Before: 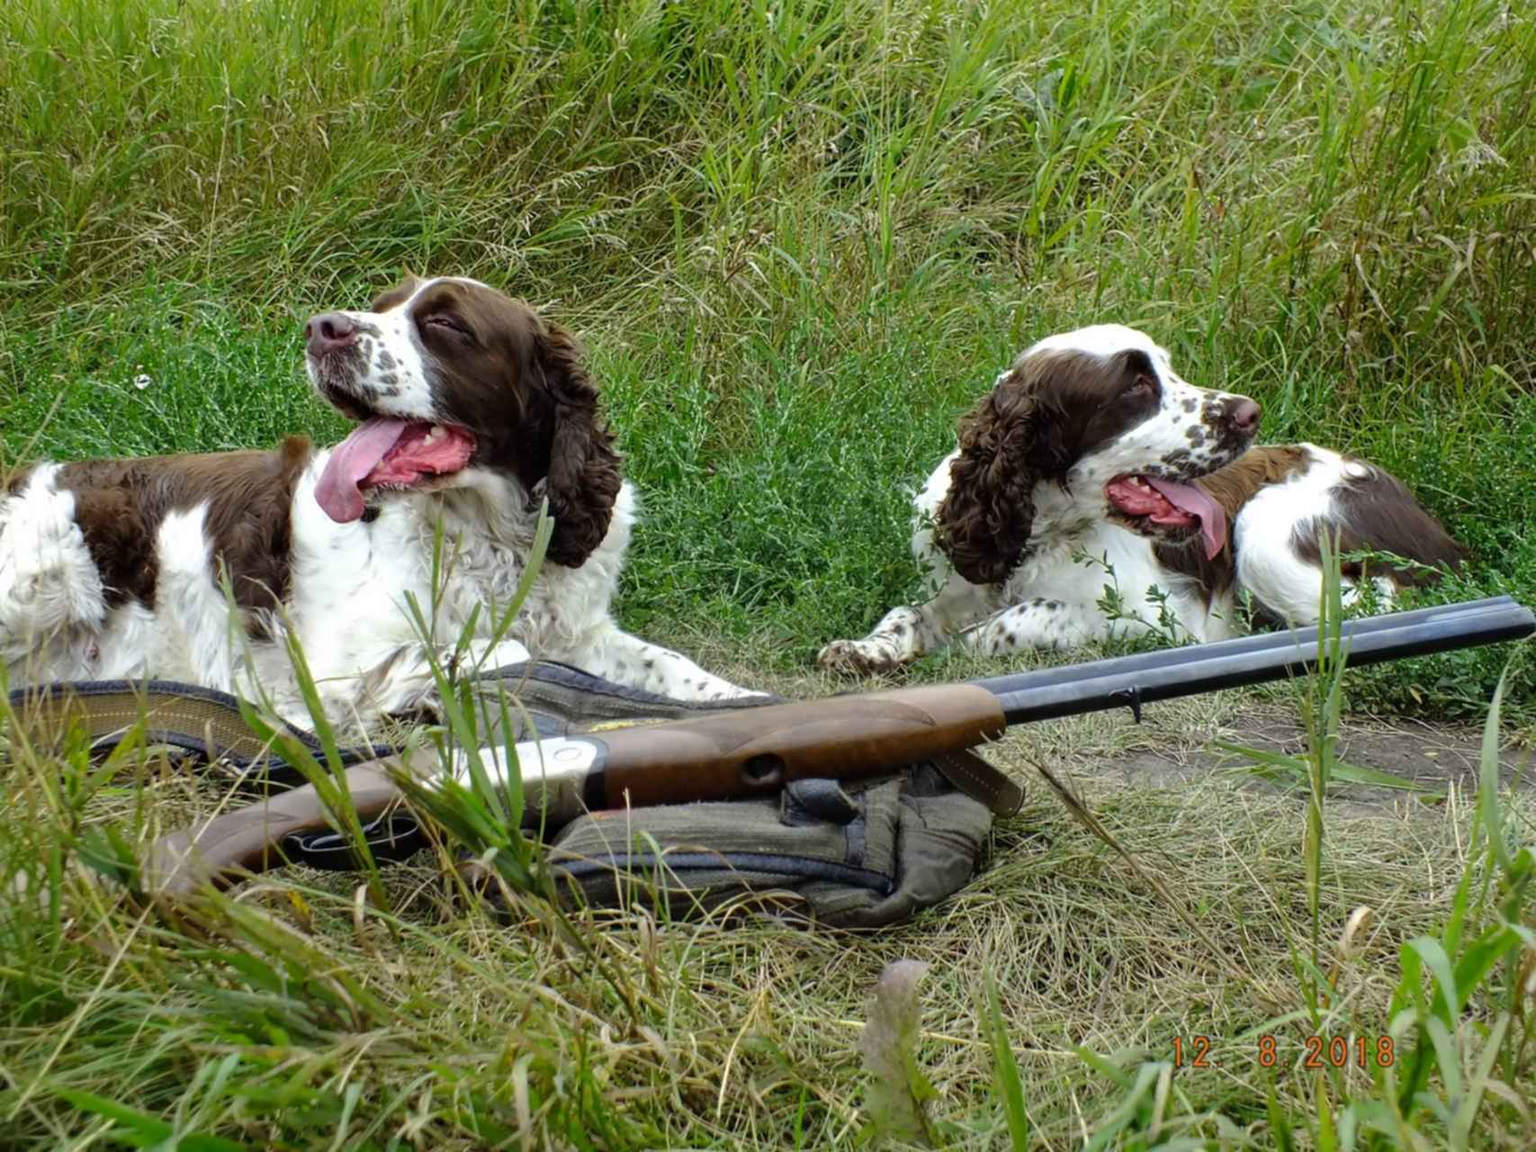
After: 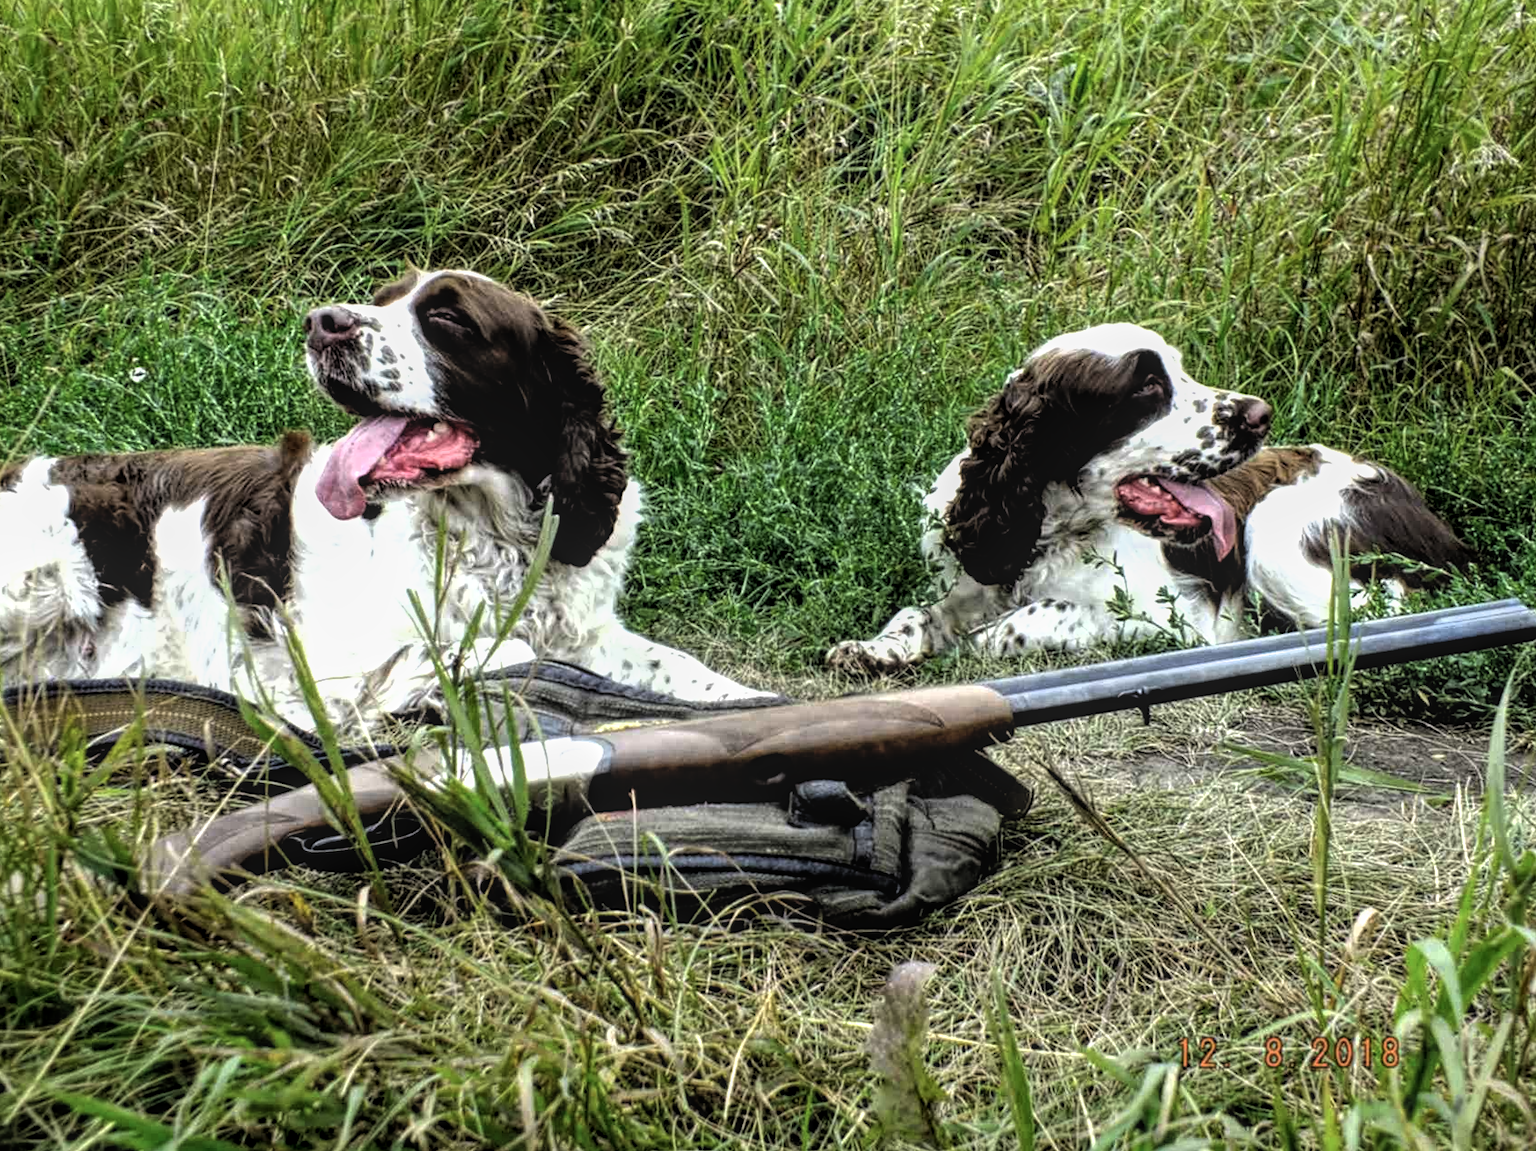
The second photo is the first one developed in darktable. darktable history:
filmic rgb: black relative exposure -8.2 EV, white relative exposure 2.2 EV, threshold 3 EV, hardness 7.11, latitude 85.74%, contrast 1.696, highlights saturation mix -4%, shadows ↔ highlights balance -2.69%, color science v5 (2021), contrast in shadows safe, contrast in highlights safe, enable highlight reconstruction true
rotate and perspective: rotation 0.174°, lens shift (vertical) 0.013, lens shift (horizontal) 0.019, shear 0.001, automatic cropping original format, crop left 0.007, crop right 0.991, crop top 0.016, crop bottom 0.997
local contrast: highlights 74%, shadows 55%, detail 176%, midtone range 0.207
